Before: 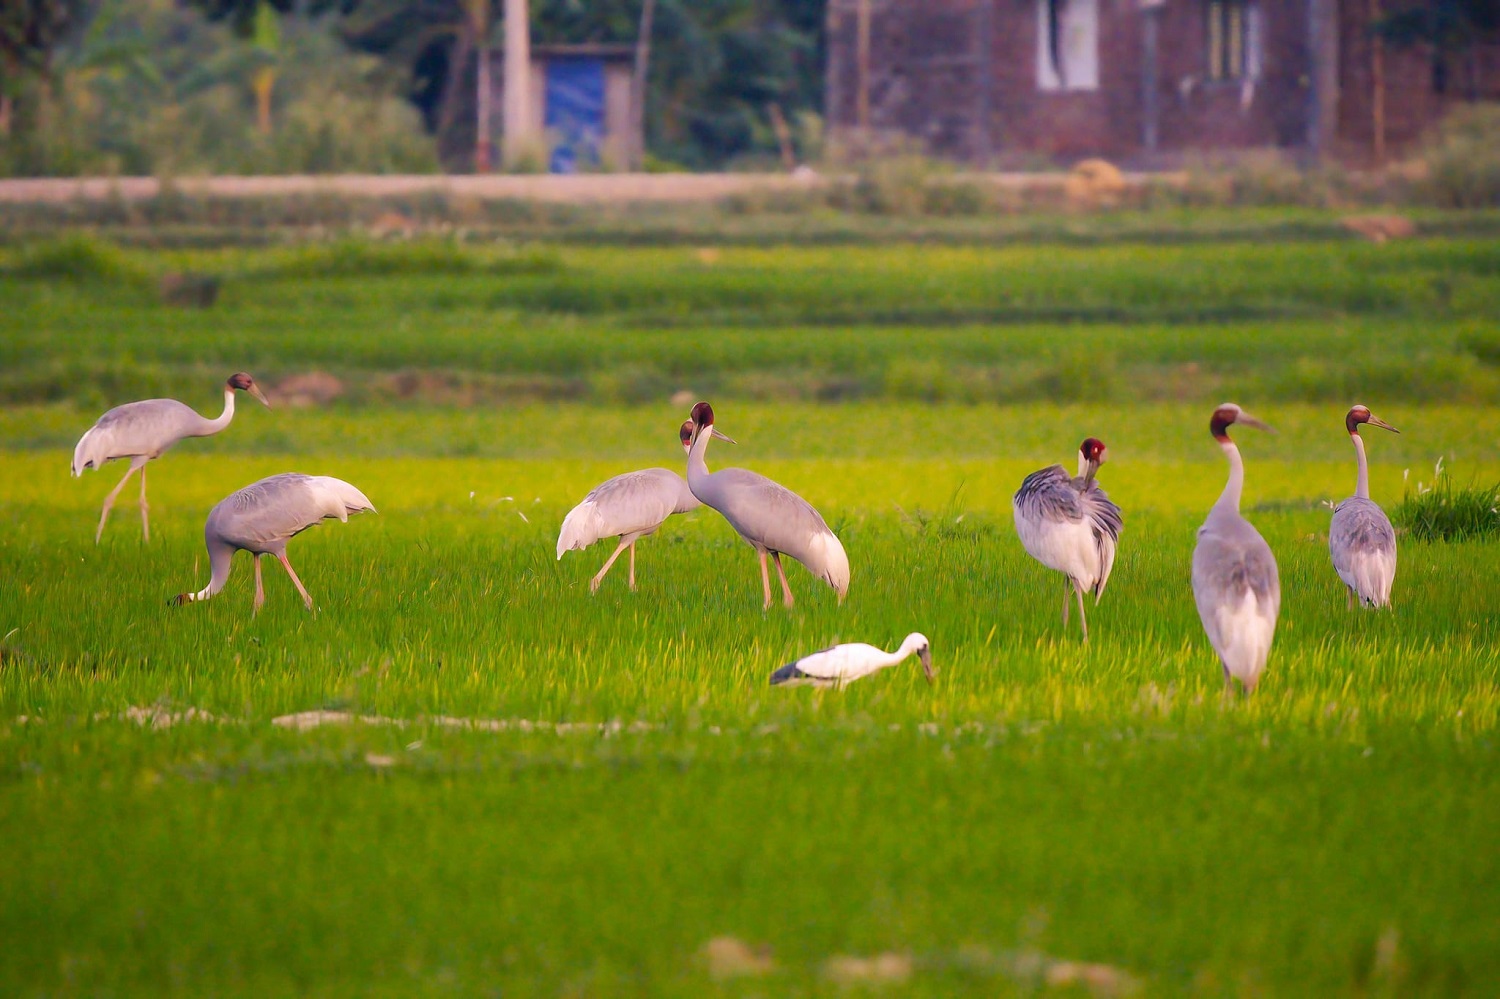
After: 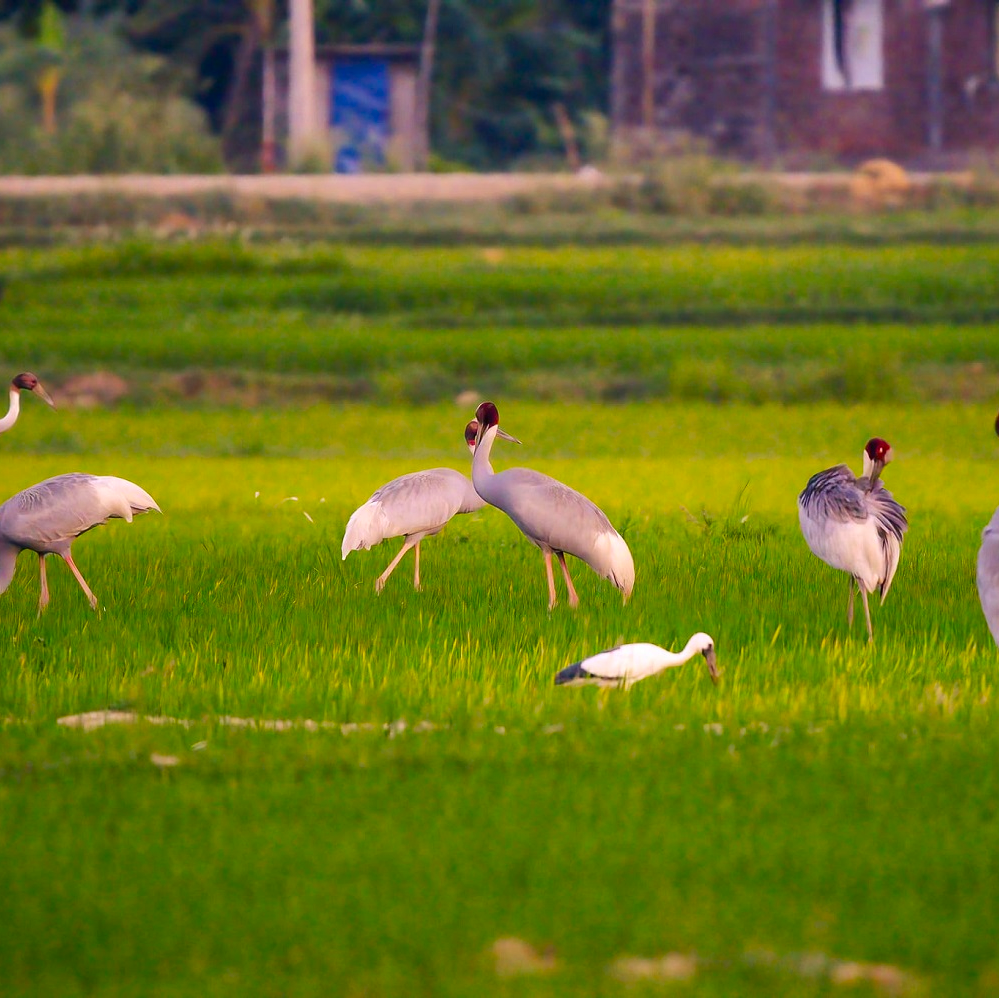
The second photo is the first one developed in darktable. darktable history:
crop and rotate: left 14.436%, right 18.898%
contrast brightness saturation: contrast 0.13, brightness -0.05, saturation 0.16
